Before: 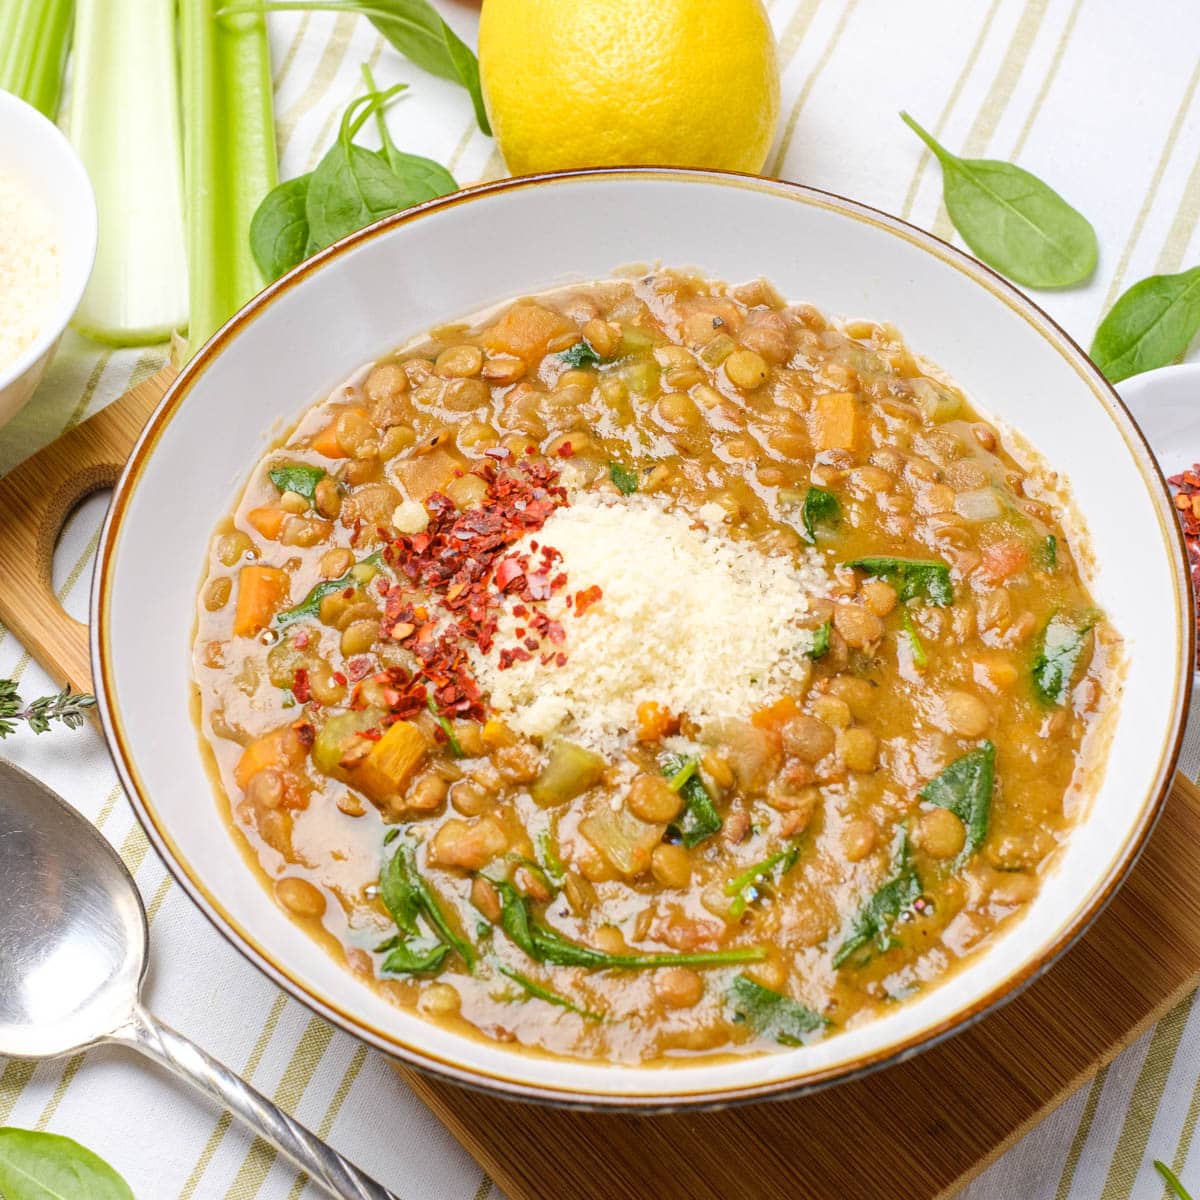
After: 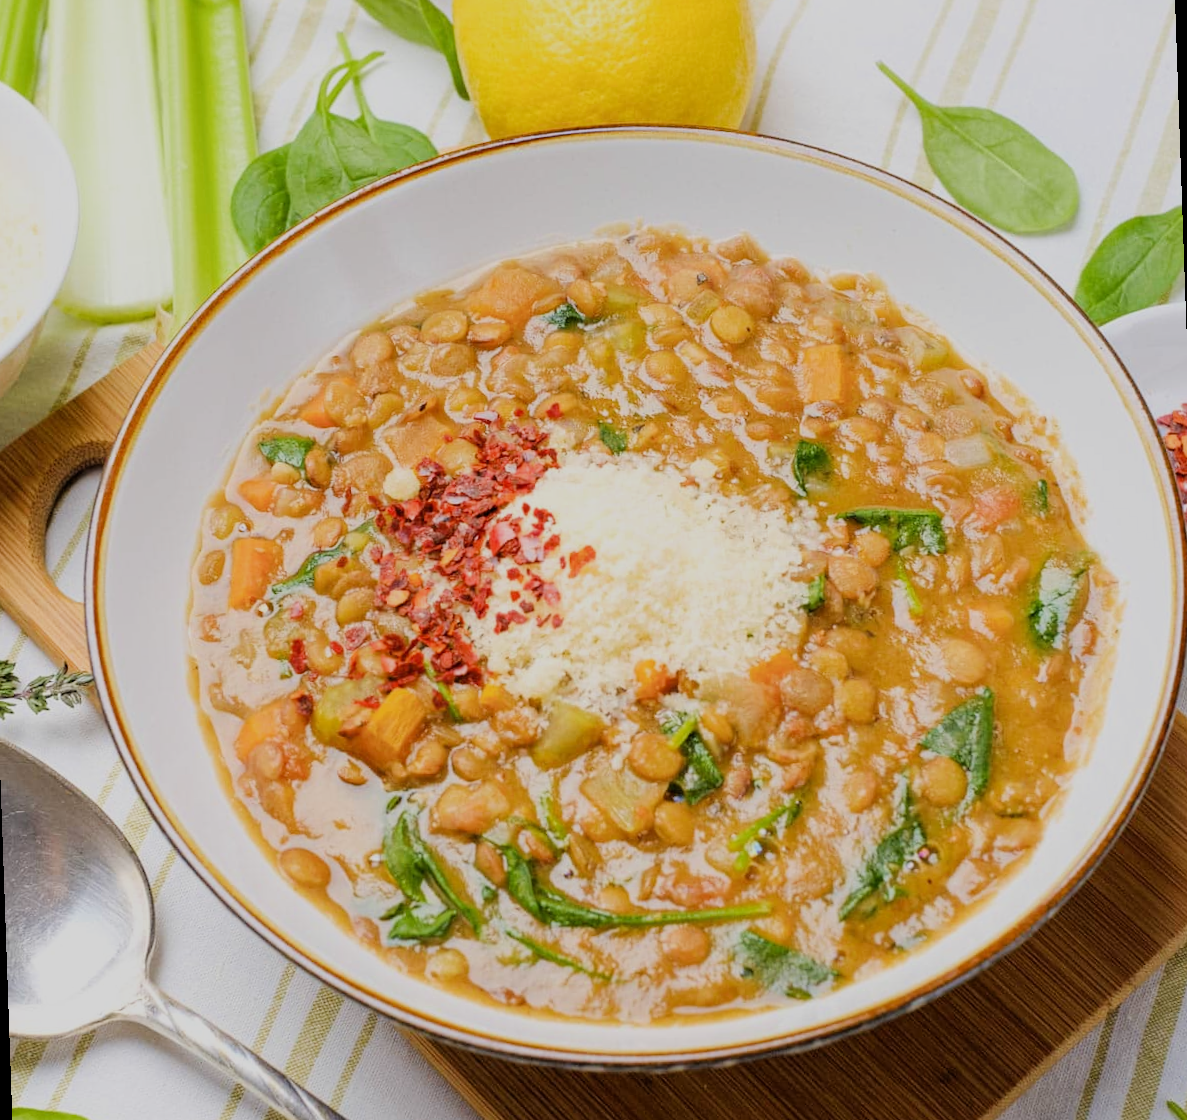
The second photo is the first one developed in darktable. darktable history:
filmic rgb: black relative exposure -7.65 EV, white relative exposure 4.56 EV, hardness 3.61
rotate and perspective: rotation -2°, crop left 0.022, crop right 0.978, crop top 0.049, crop bottom 0.951
